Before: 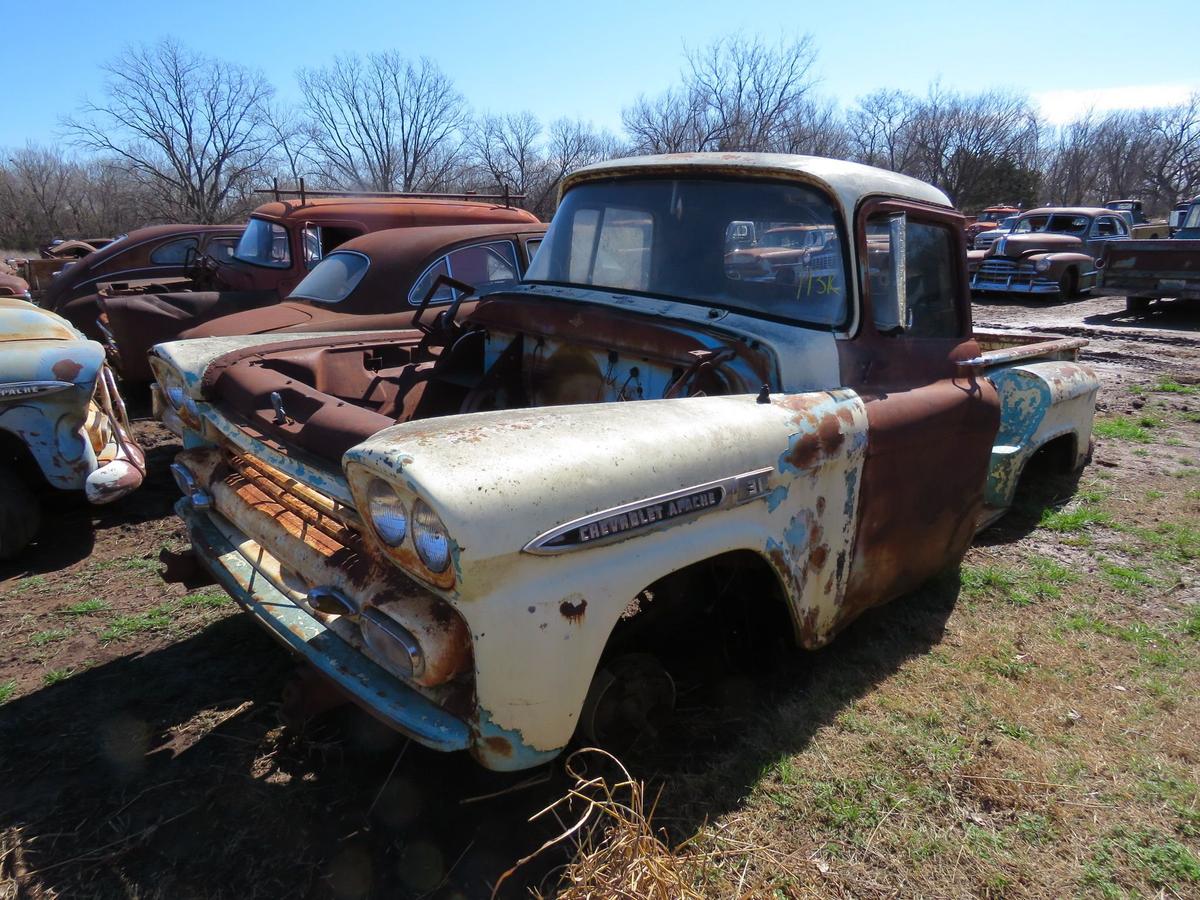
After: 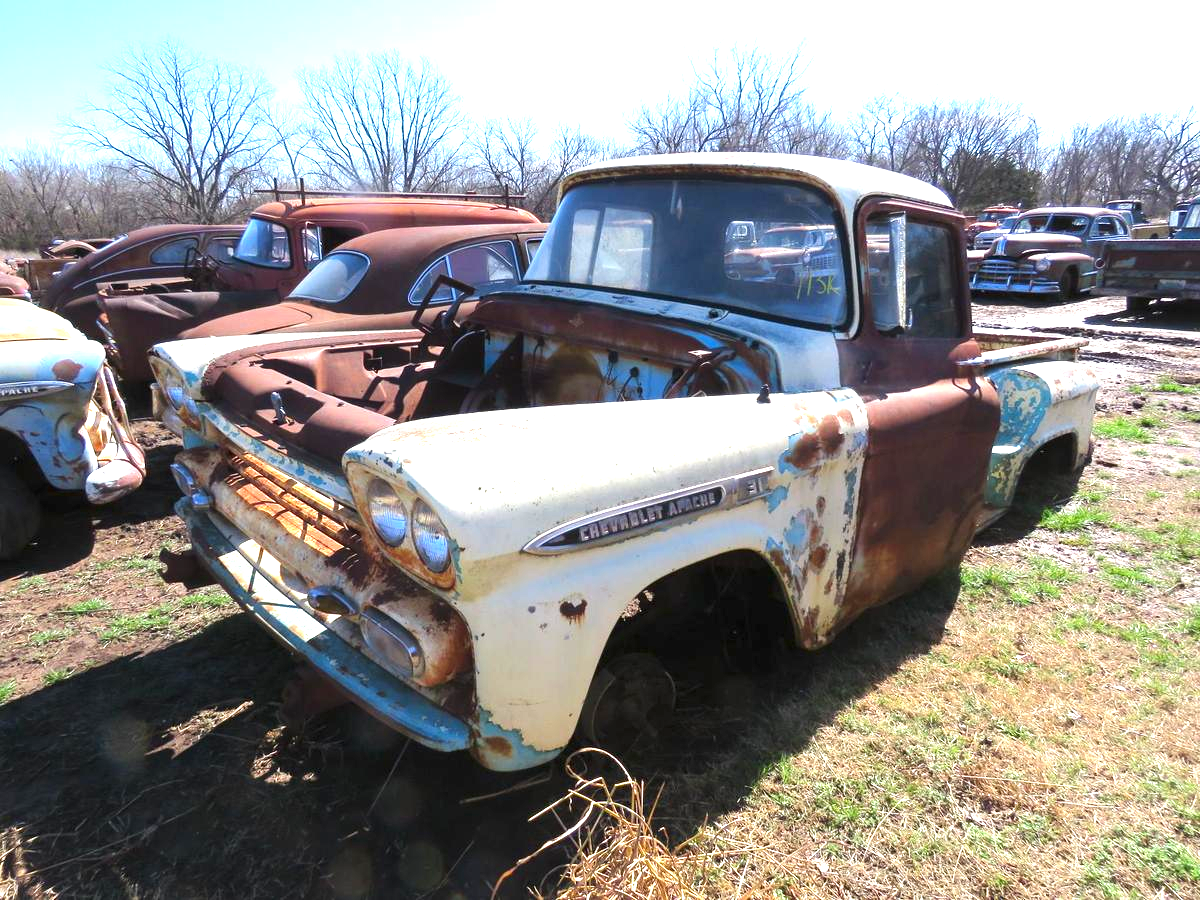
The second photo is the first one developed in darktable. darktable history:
exposure: black level correction 0, exposure 1.453 EV, compensate exposure bias true, compensate highlight preservation false
